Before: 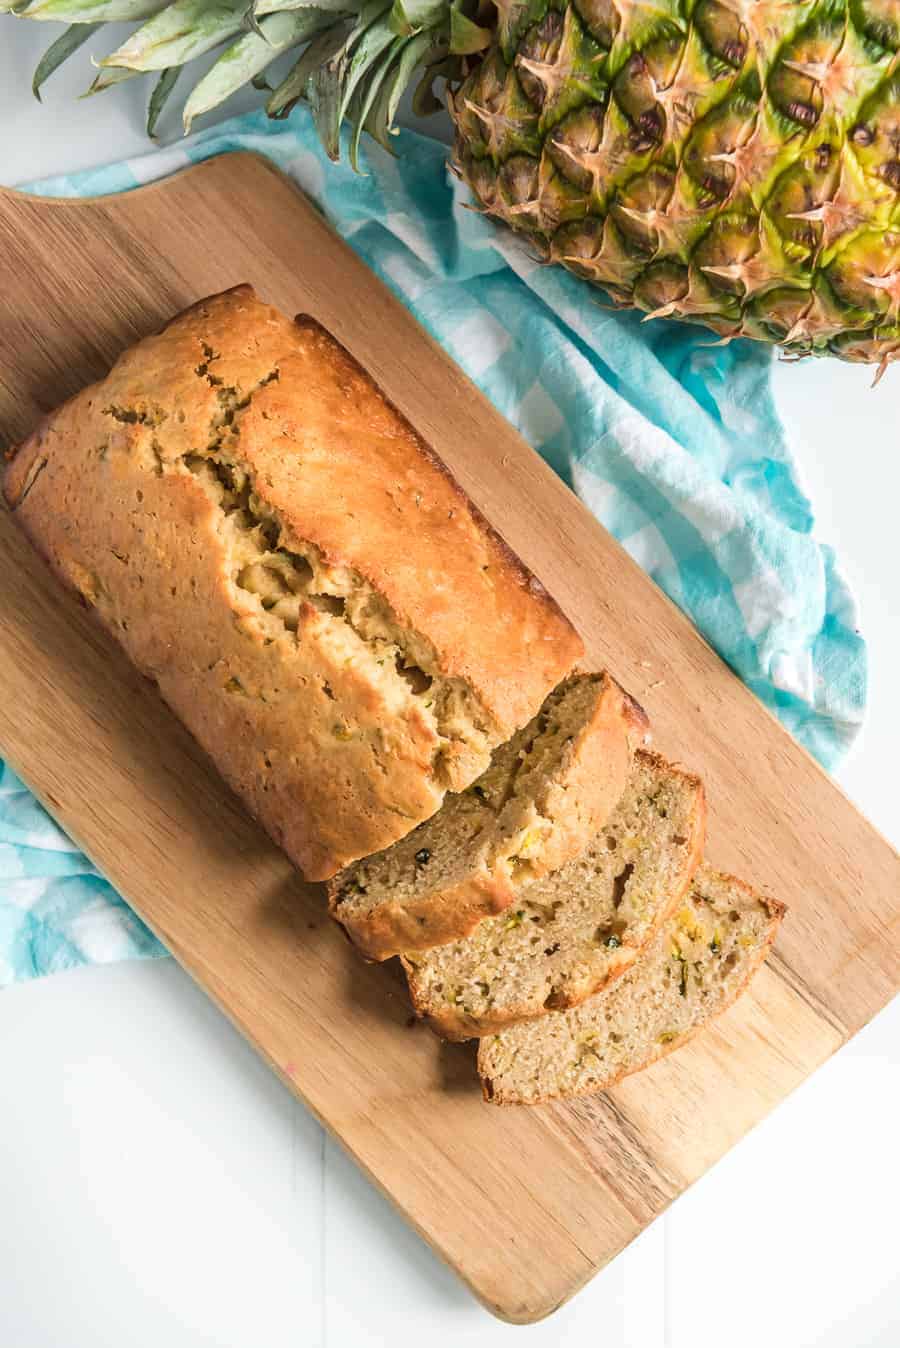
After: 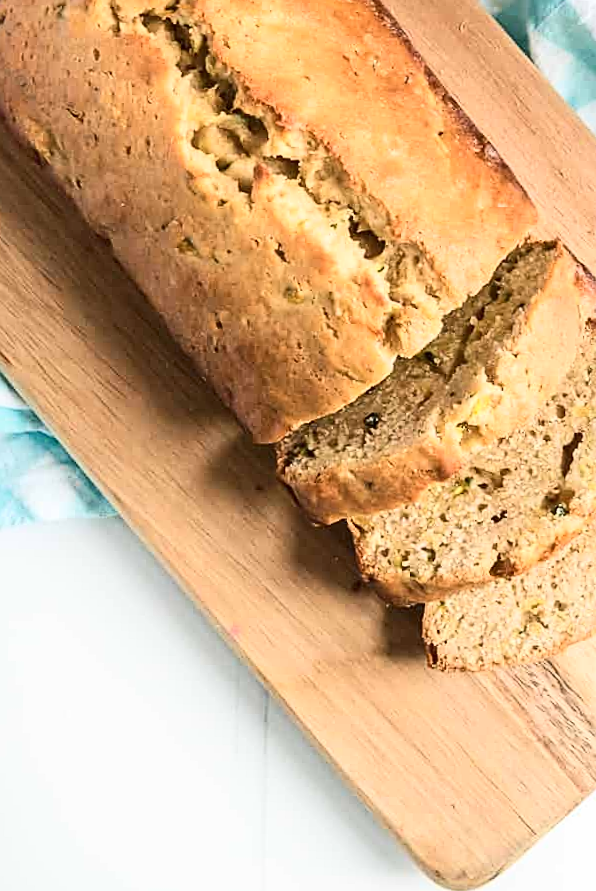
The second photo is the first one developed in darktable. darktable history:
crop and rotate: angle -1.21°, left 3.821%, top 31.778%, right 27.779%
contrast brightness saturation: contrast 0.24, brightness 0.094
sharpen: on, module defaults
